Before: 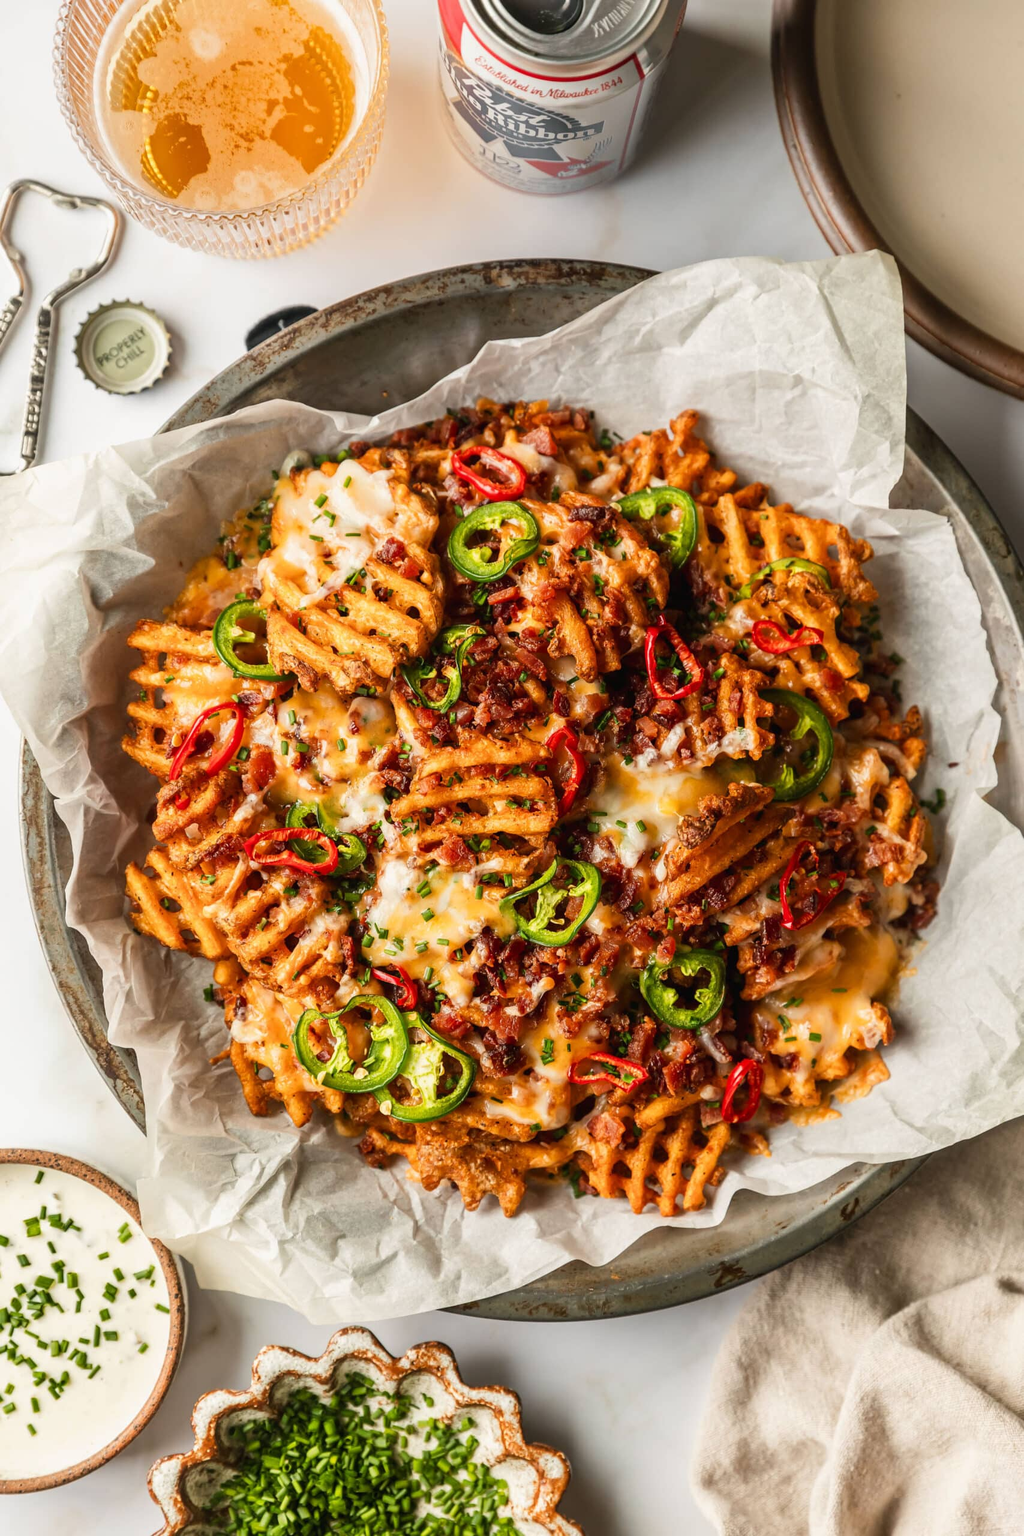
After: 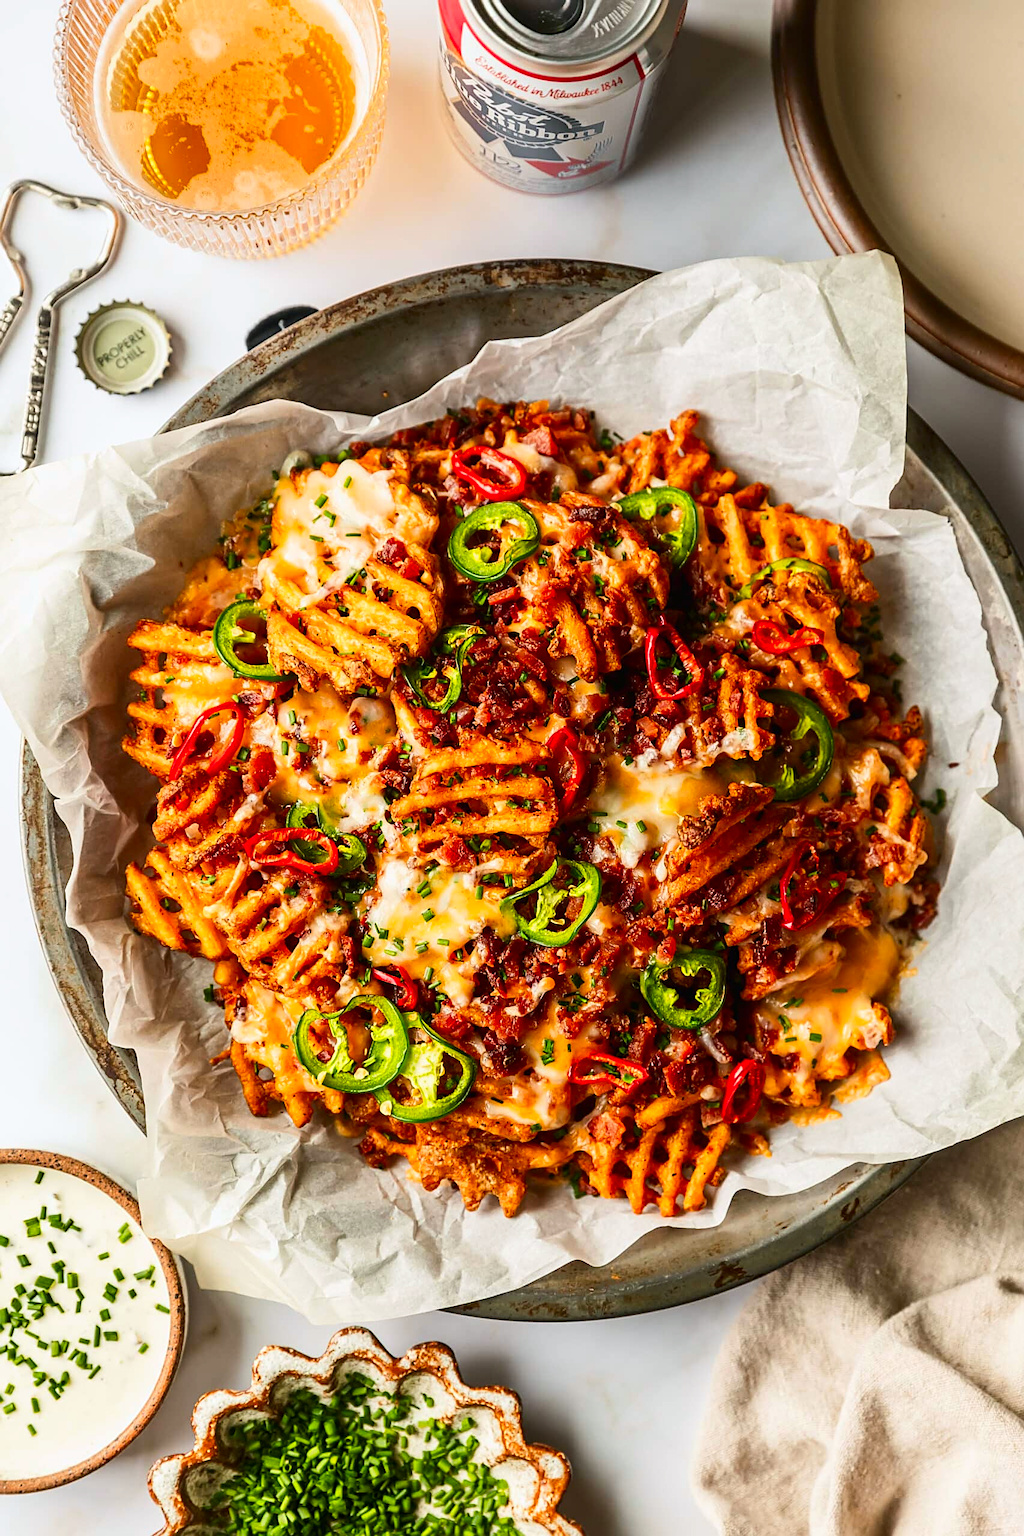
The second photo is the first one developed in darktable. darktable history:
white balance: red 0.988, blue 1.017
sharpen: on, module defaults
contrast brightness saturation: contrast 0.16, saturation 0.32
